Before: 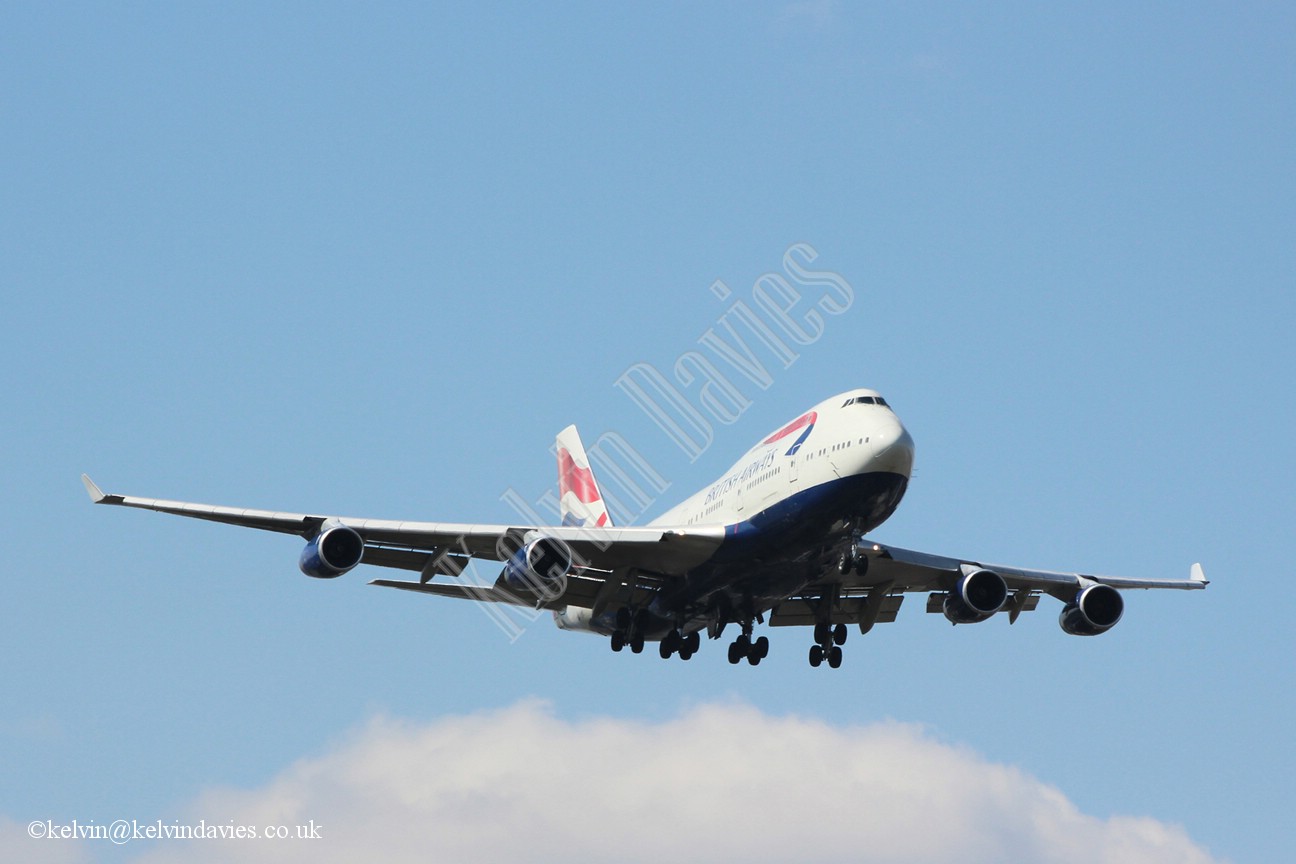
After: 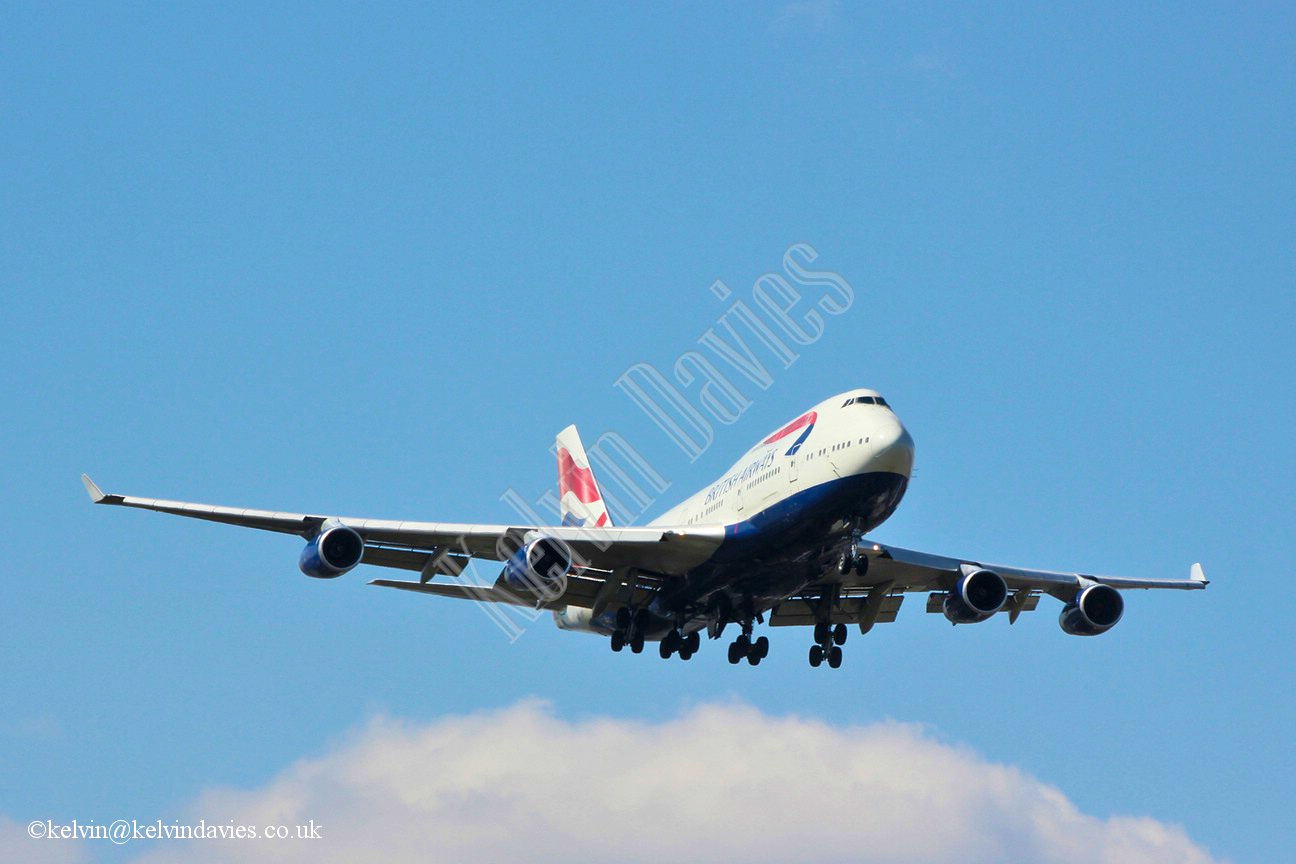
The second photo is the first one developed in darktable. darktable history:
contrast brightness saturation: contrast 0.07, brightness -0.14, saturation 0.11
tone equalizer: -7 EV 0.15 EV, -6 EV 0.6 EV, -5 EV 1.15 EV, -4 EV 1.33 EV, -3 EV 1.15 EV, -2 EV 0.6 EV, -1 EV 0.15 EV, mask exposure compensation -0.5 EV
velvia: strength 36.57%
white balance: red 1, blue 1
